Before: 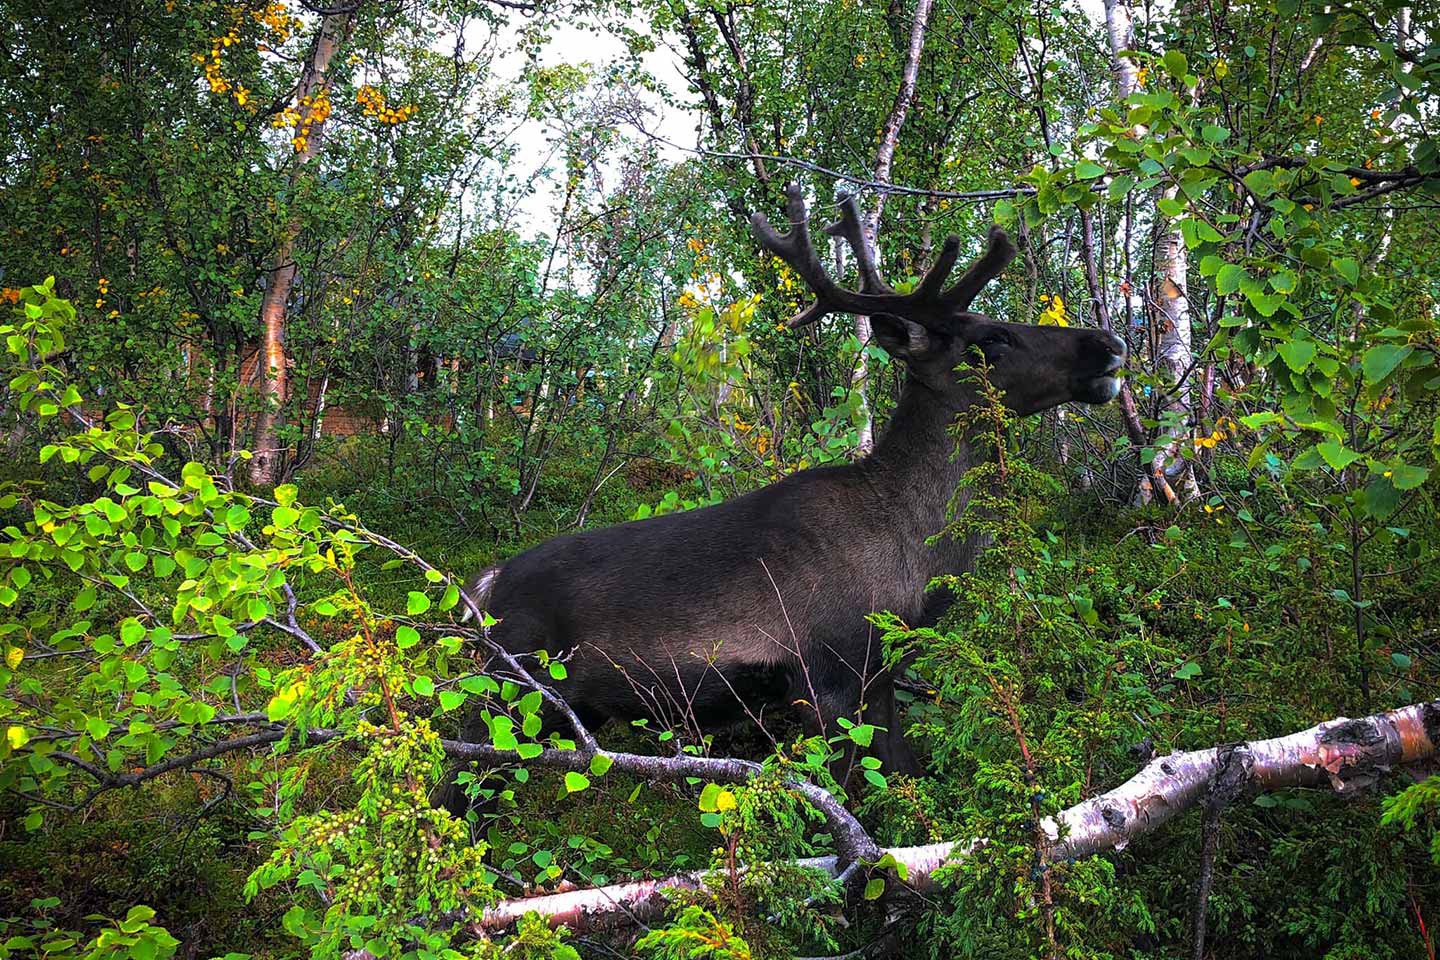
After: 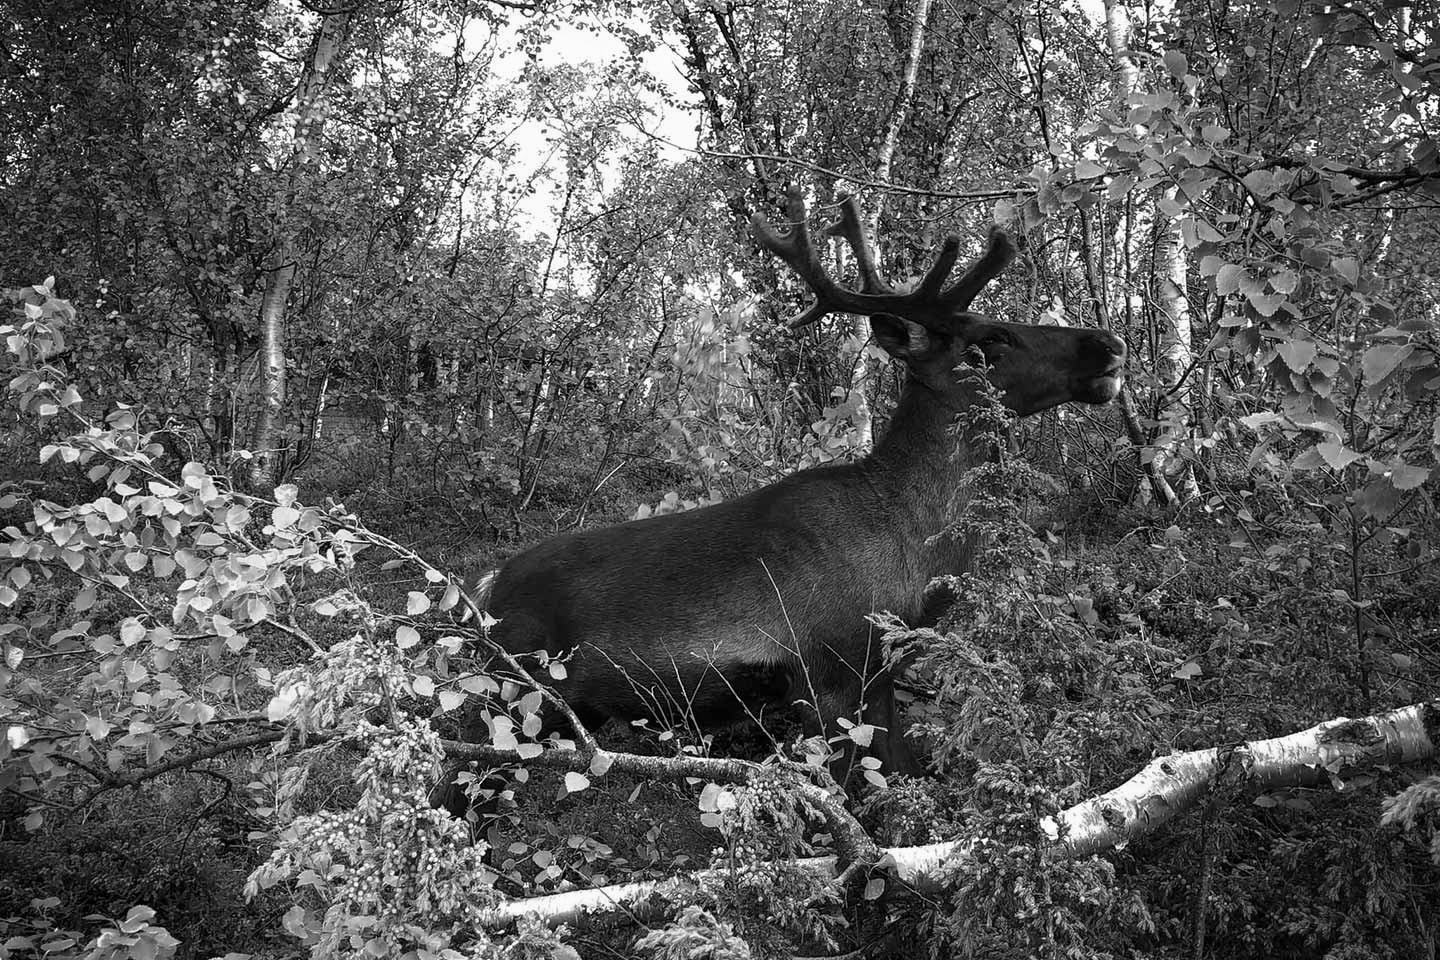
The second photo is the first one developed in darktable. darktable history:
white balance: red 1.004, blue 1.024
monochrome: a -6.99, b 35.61, size 1.4
